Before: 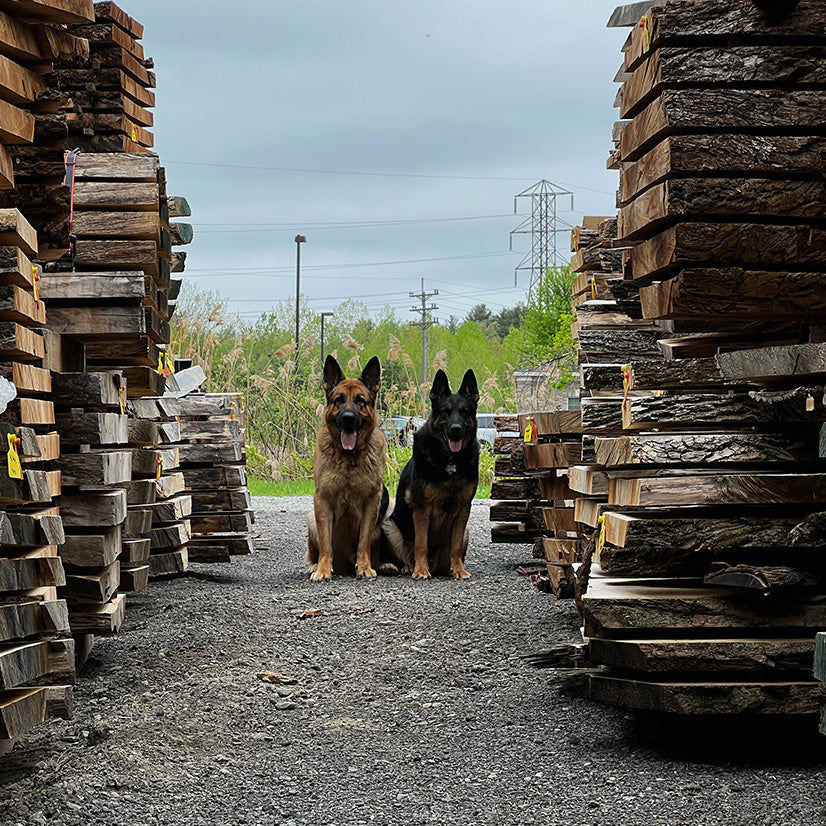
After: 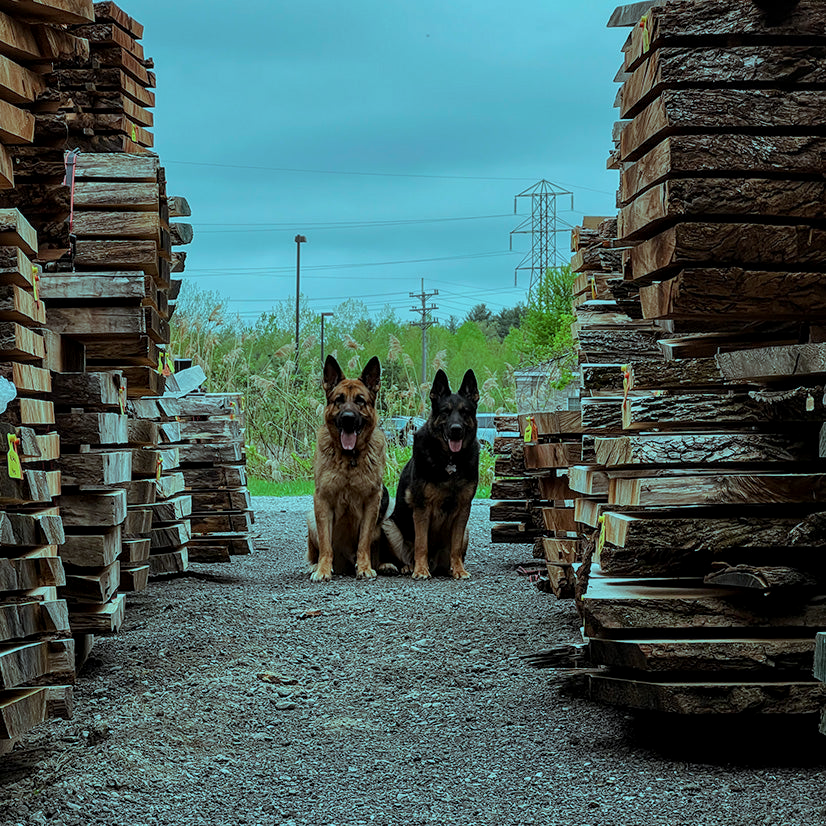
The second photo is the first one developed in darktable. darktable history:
contrast brightness saturation: contrast 0.08, saturation 0.019
color balance rgb: highlights gain › luminance -33.215%, highlights gain › chroma 5.758%, highlights gain › hue 217.57°, perceptual saturation grading › global saturation -3.893%, global vibrance 0.302%
local contrast: on, module defaults
